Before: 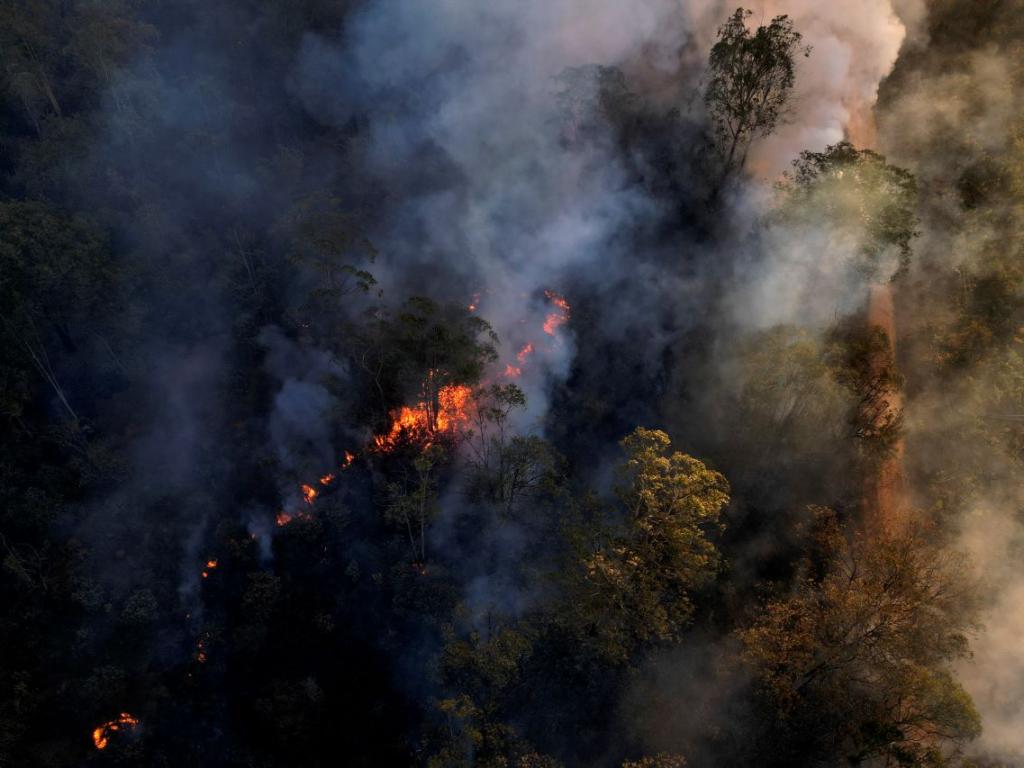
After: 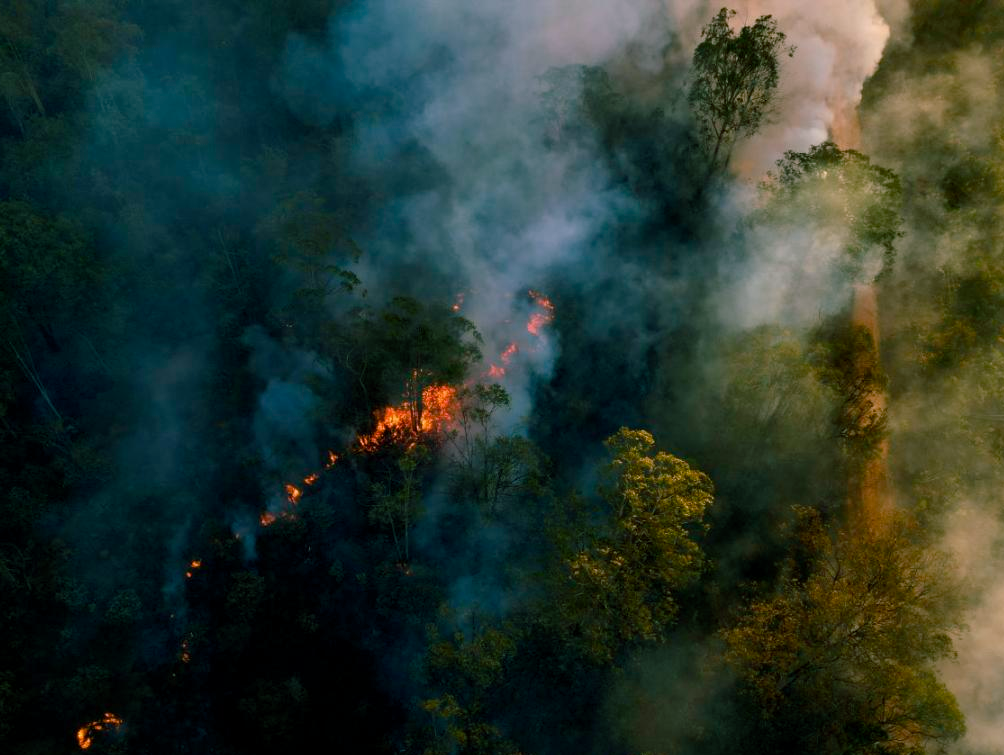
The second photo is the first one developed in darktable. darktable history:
crop: left 1.65%, right 0.288%, bottom 1.572%
color balance rgb: shadows lift › chroma 11.382%, shadows lift › hue 133.65°, perceptual saturation grading › global saturation 20%, perceptual saturation grading › highlights -25.609%, perceptual saturation grading › shadows 24.83%
